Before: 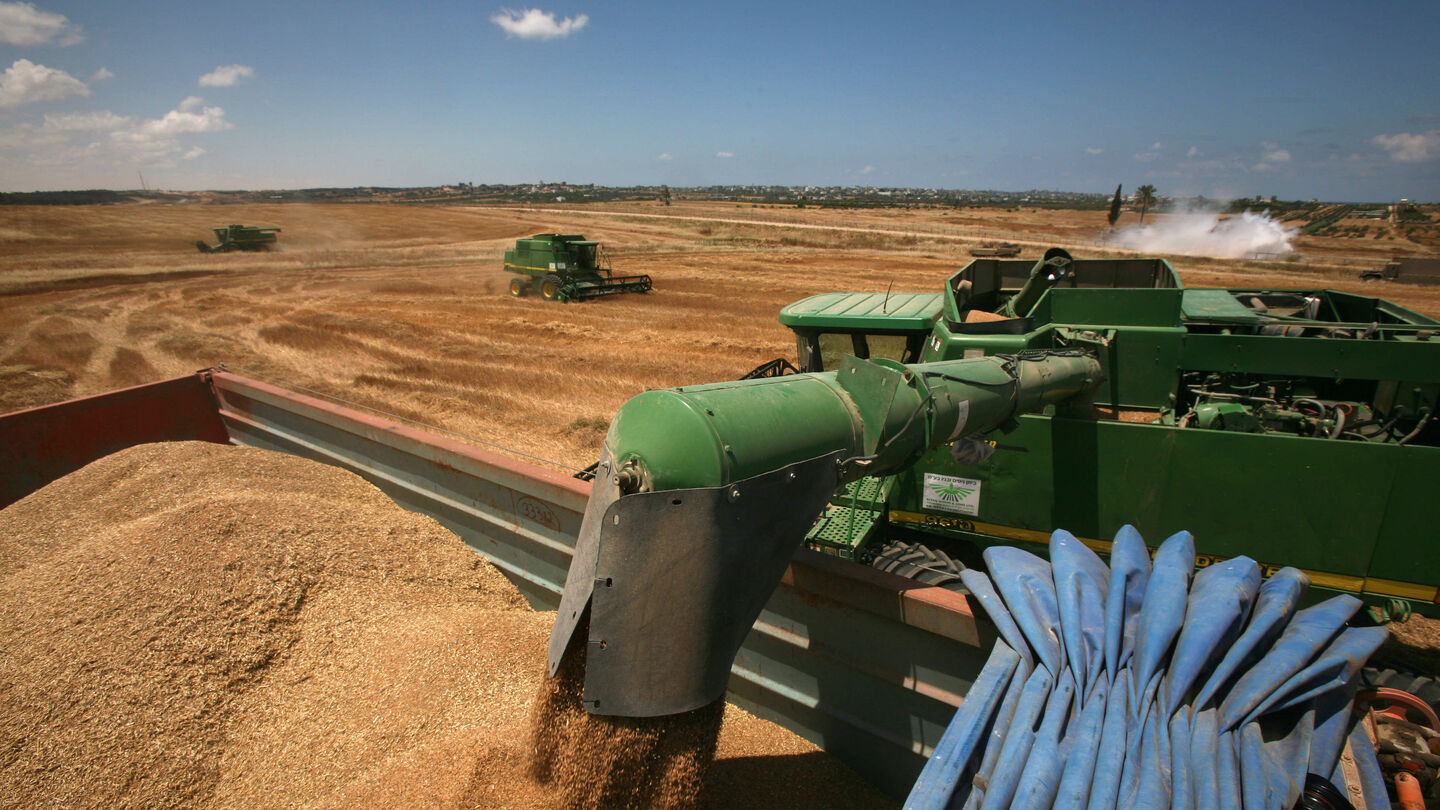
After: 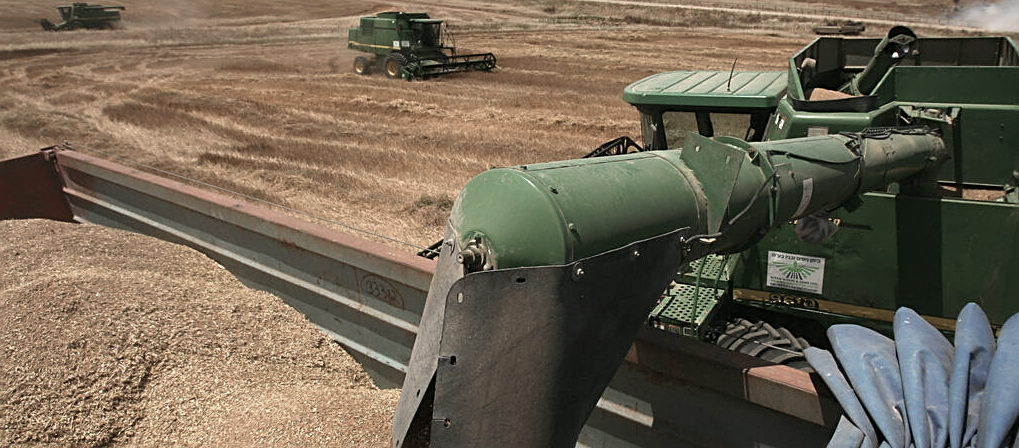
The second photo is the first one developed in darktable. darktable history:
sharpen: on, module defaults
crop: left 10.897%, top 27.459%, right 18.284%, bottom 17.168%
color correction: highlights b* -0.032, saturation 0.533
